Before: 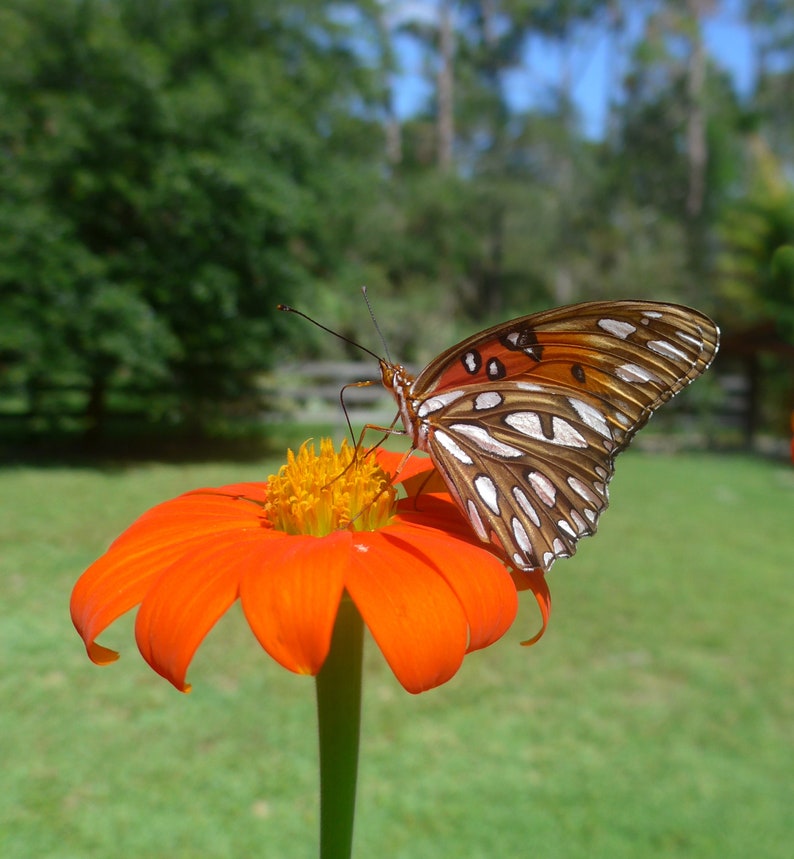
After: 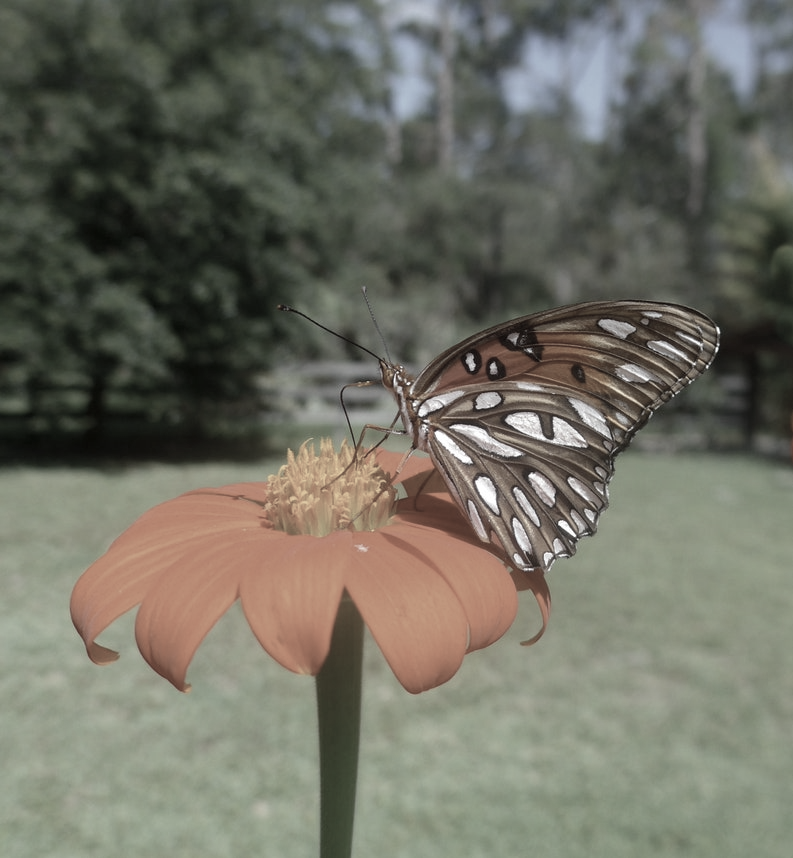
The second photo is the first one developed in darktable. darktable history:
tone equalizer: edges refinement/feathering 500, mask exposure compensation -1.57 EV, preserve details no
exposure: black level correction 0.001, compensate highlight preservation false
color correction: highlights b* 0.031, saturation 0.265
